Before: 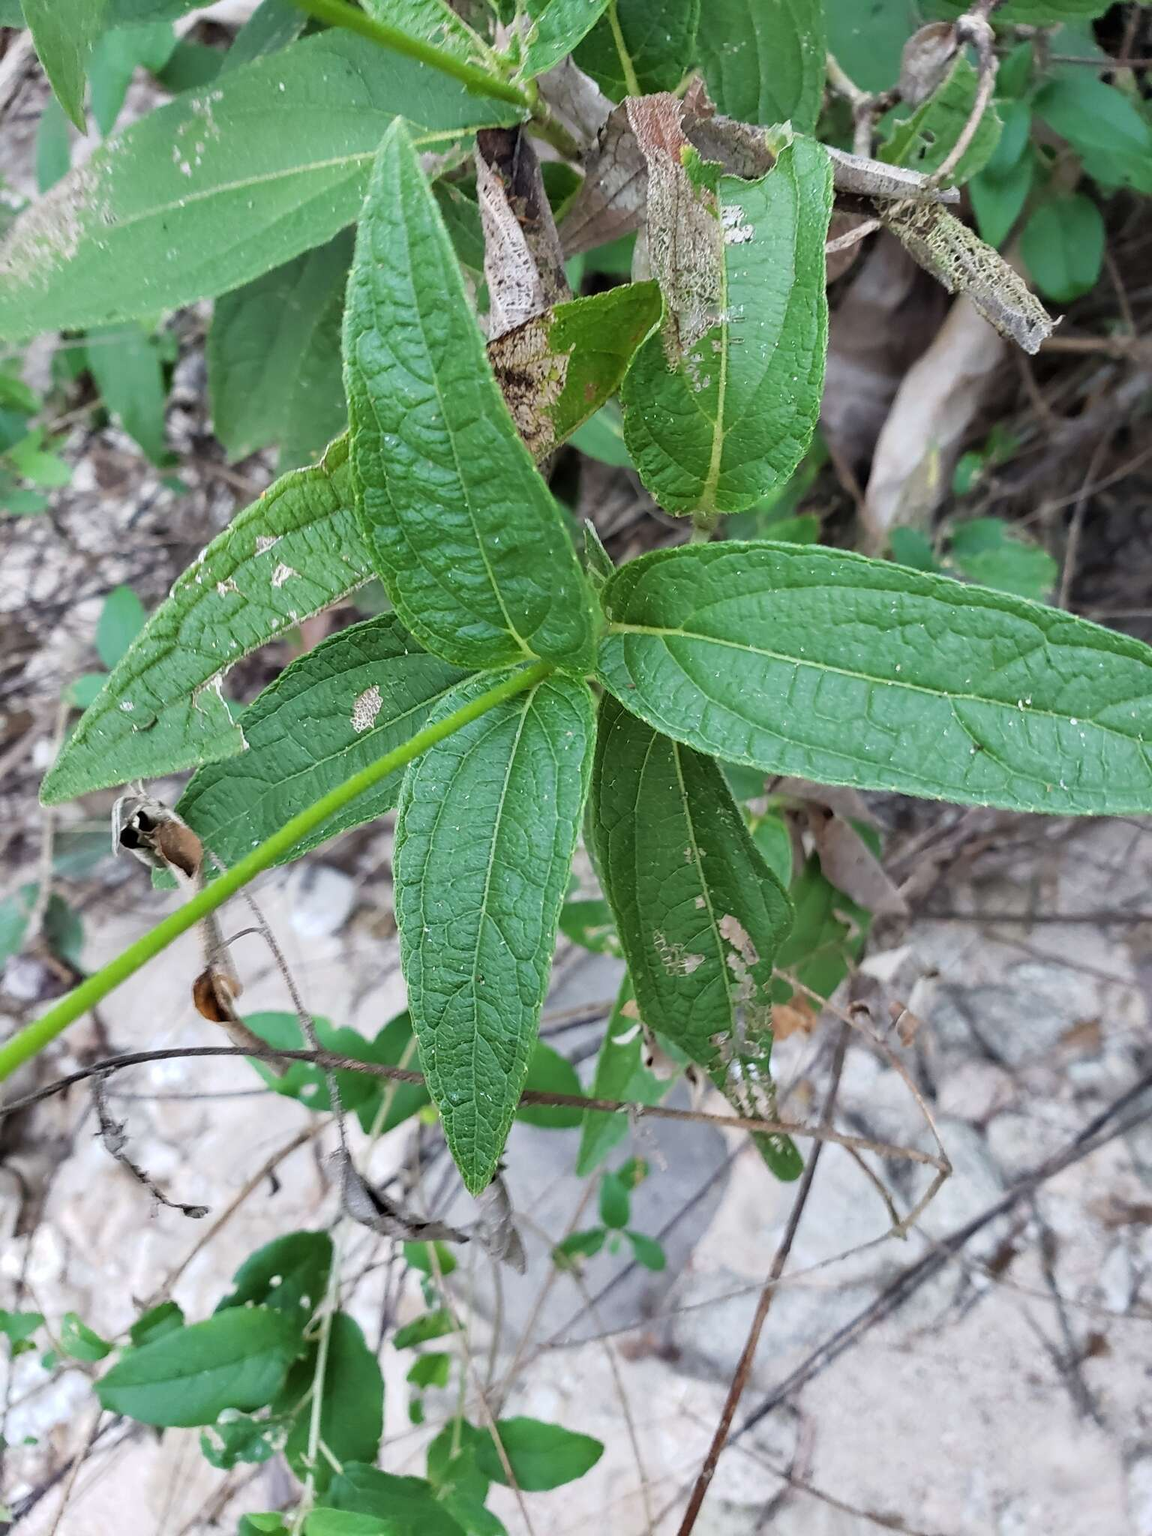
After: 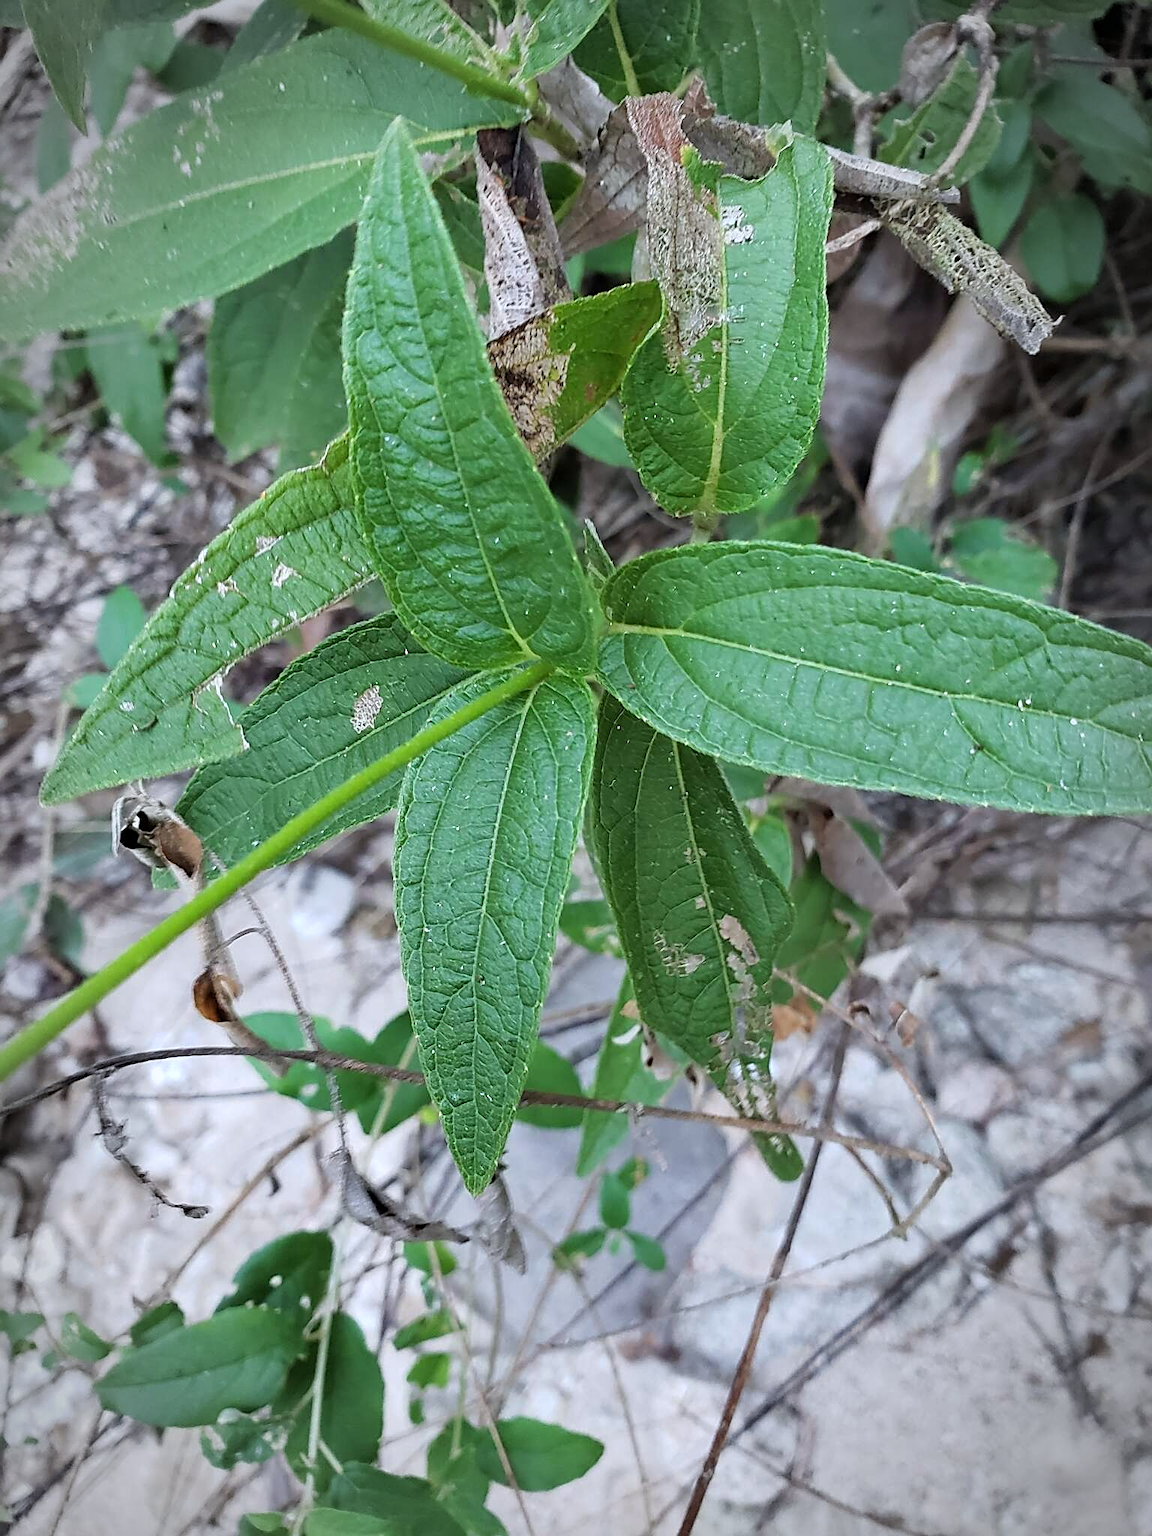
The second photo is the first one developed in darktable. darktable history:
vignetting: automatic ratio true
white balance: red 0.976, blue 1.04
sharpen: on, module defaults
